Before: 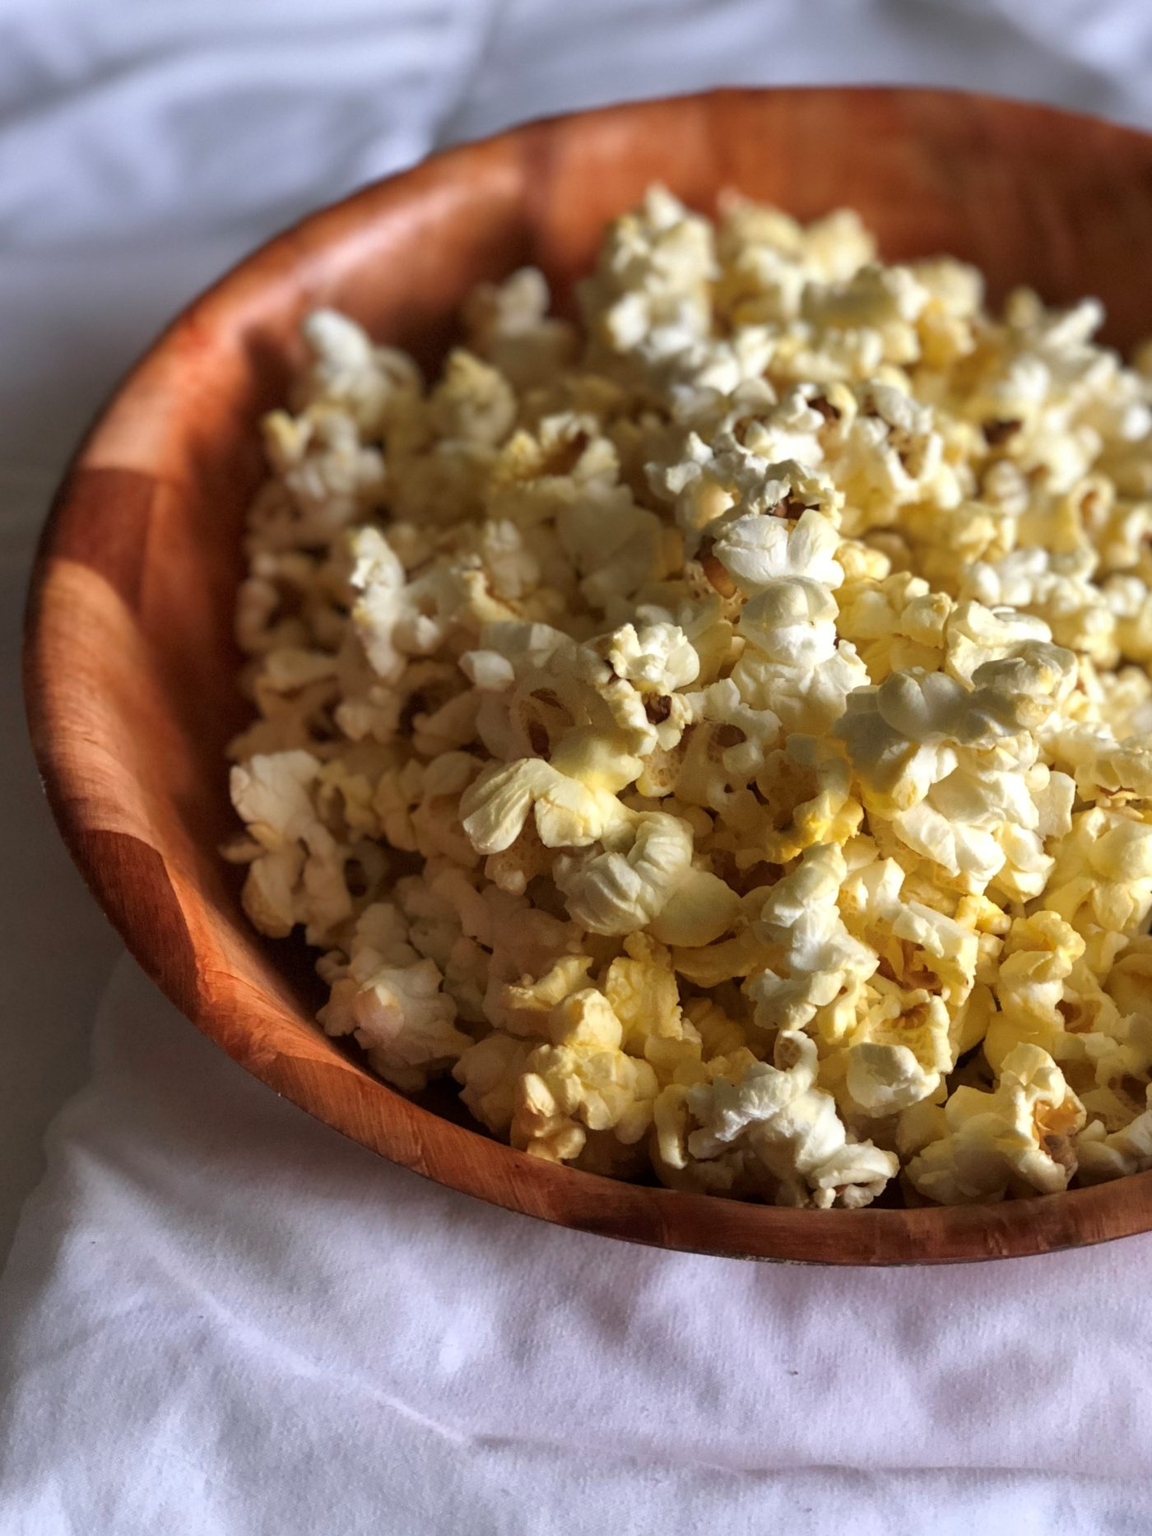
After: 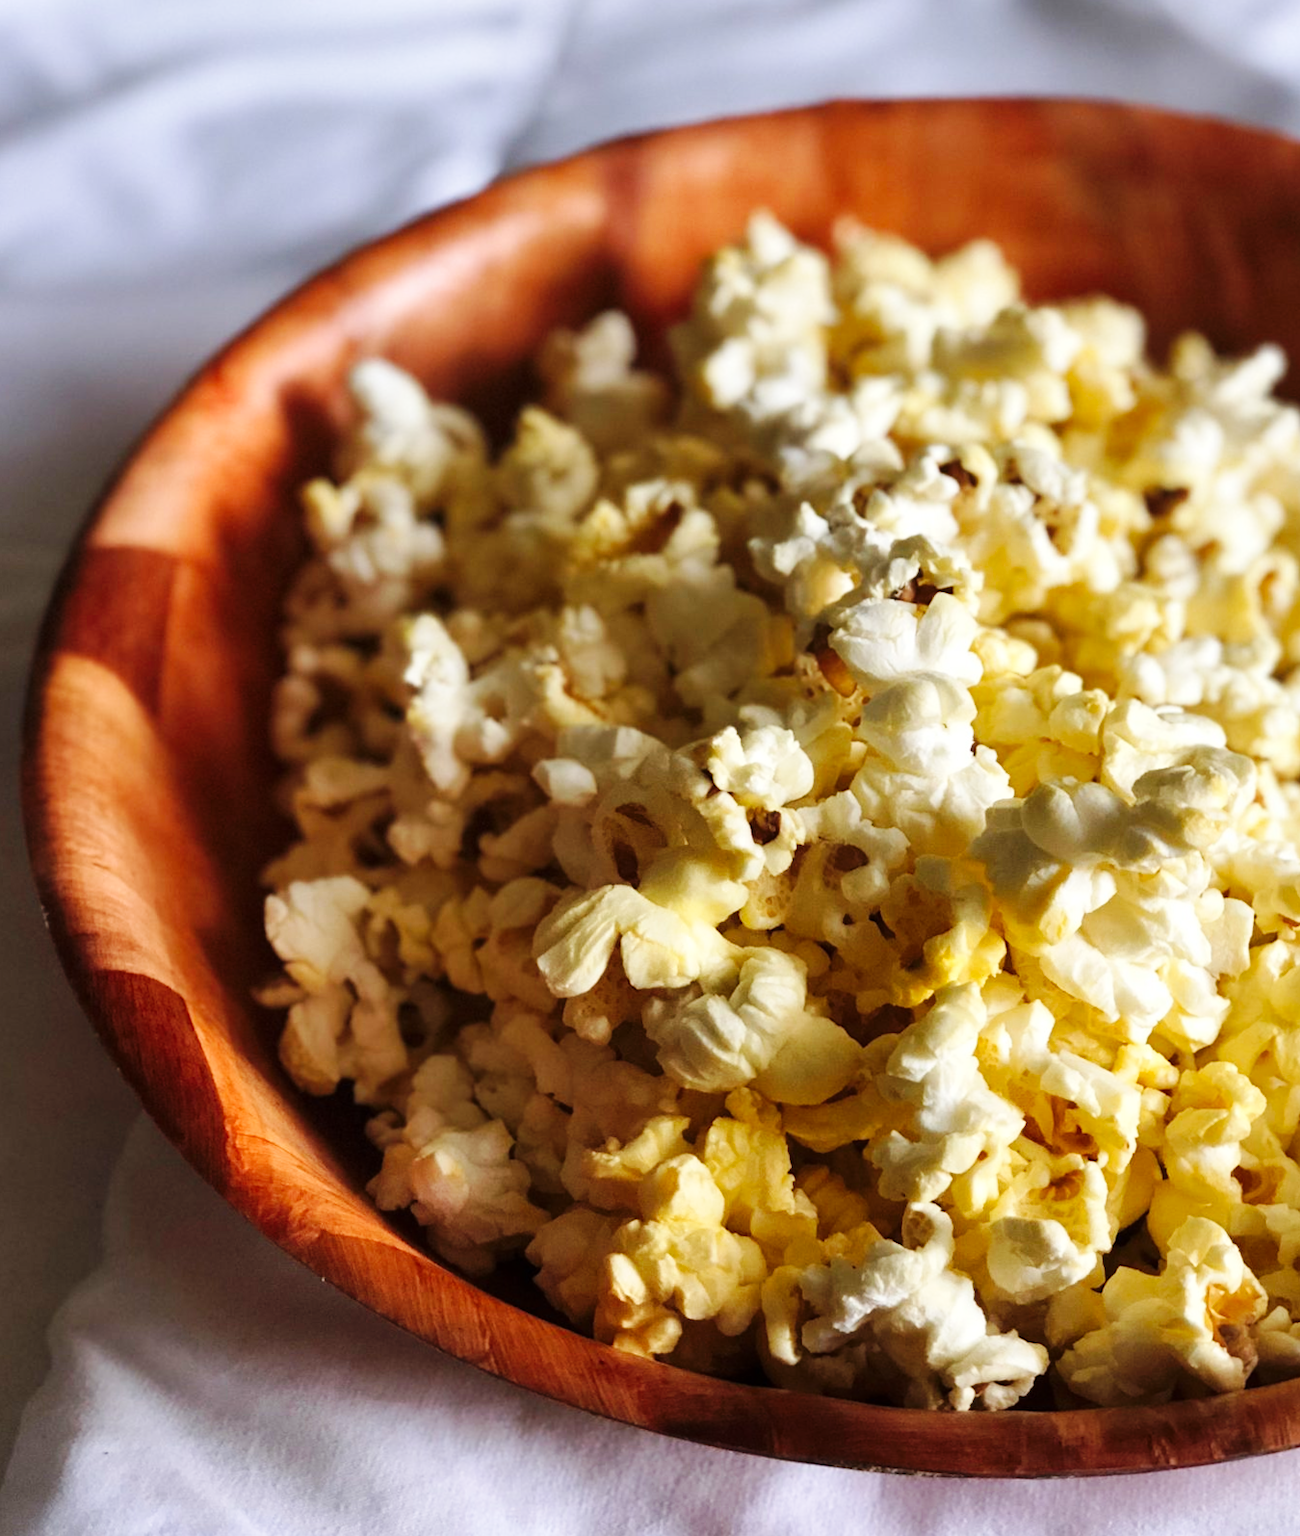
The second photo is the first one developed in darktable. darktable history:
crop and rotate: angle 0.156°, left 0.248%, right 2.933%, bottom 14.235%
base curve: curves: ch0 [(0, 0) (0.032, 0.025) (0.121, 0.166) (0.206, 0.329) (0.605, 0.79) (1, 1)], preserve colors none
tone equalizer: on, module defaults
exposure: compensate exposure bias true, compensate highlight preservation false
